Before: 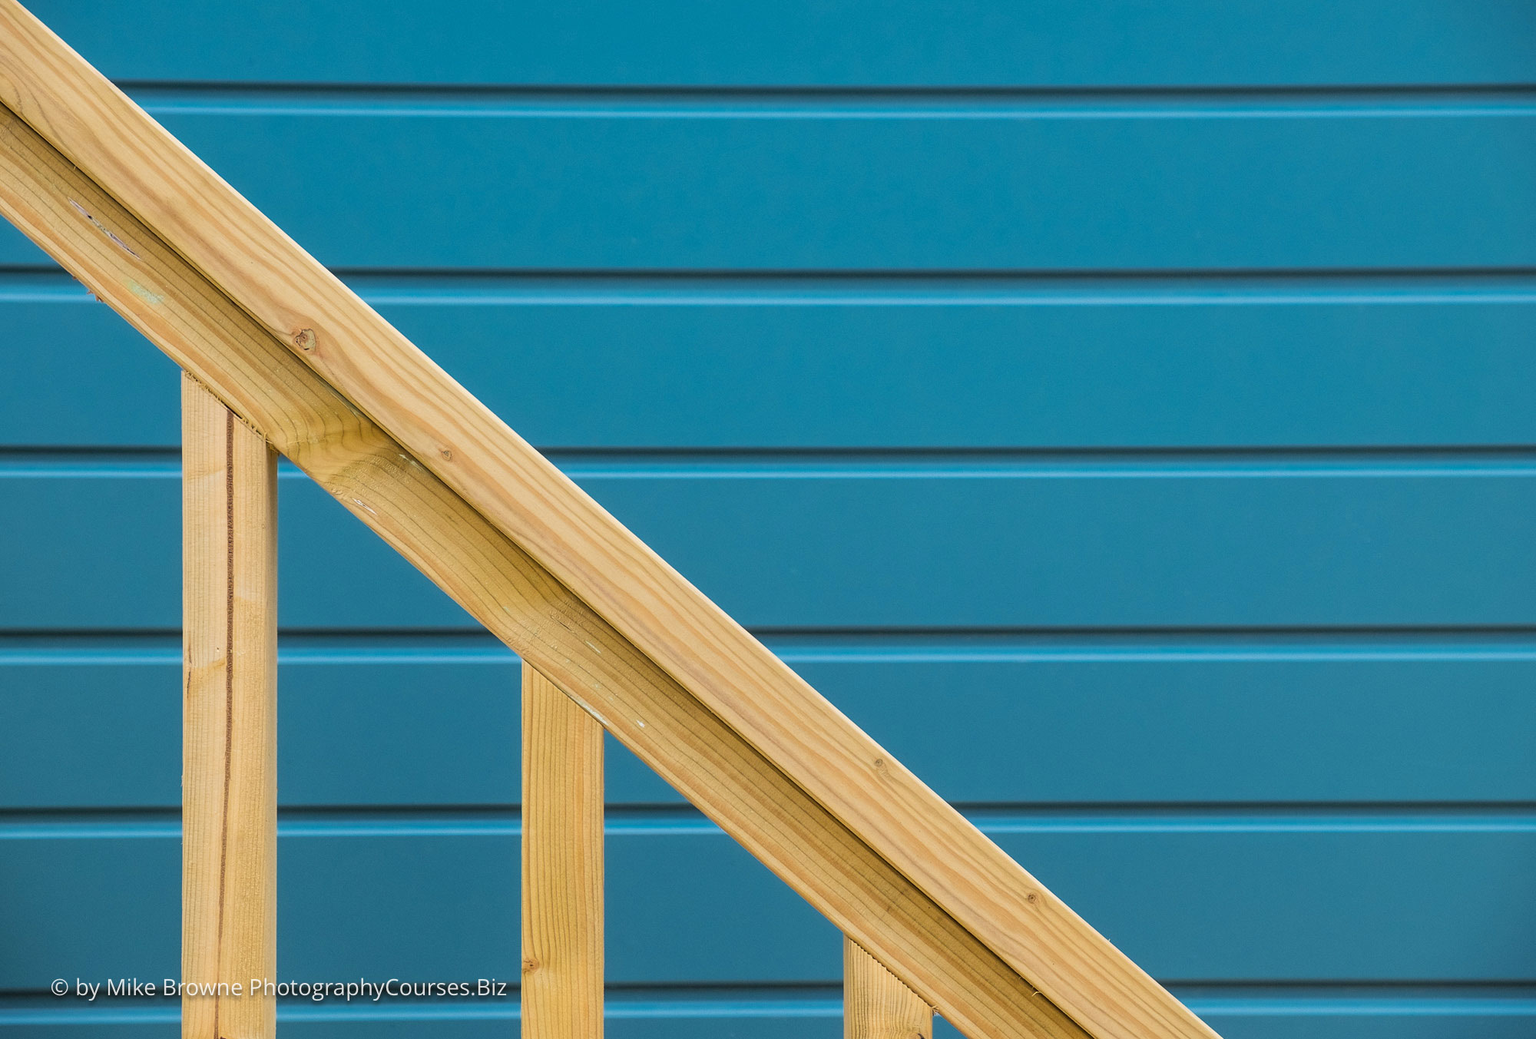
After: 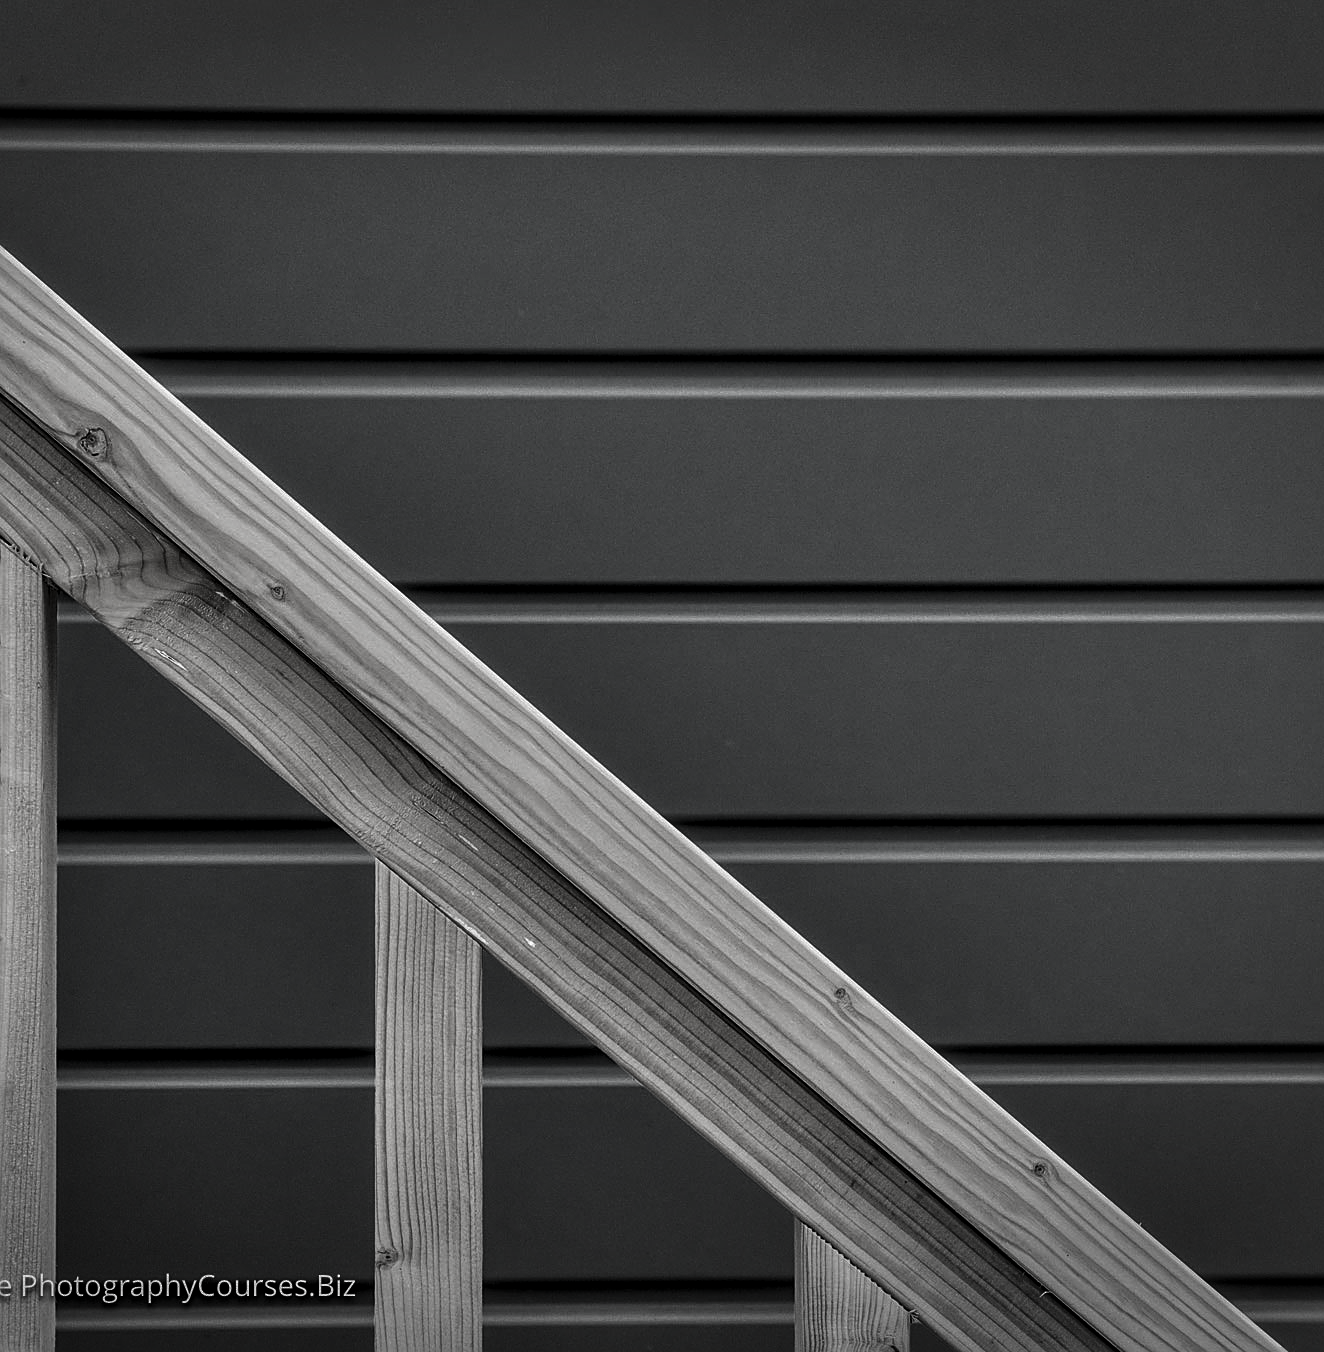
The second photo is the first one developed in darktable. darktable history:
crop and rotate: left 15.215%, right 18.576%
shadows and highlights: soften with gaussian
contrast brightness saturation: contrast -0.03, brightness -0.602, saturation -0.98
vignetting: fall-off start 99.91%, brightness -0.445, saturation -0.69, center (-0.12, -0.002), width/height ratio 1.324, unbound false
local contrast: detail 142%
sharpen: on, module defaults
